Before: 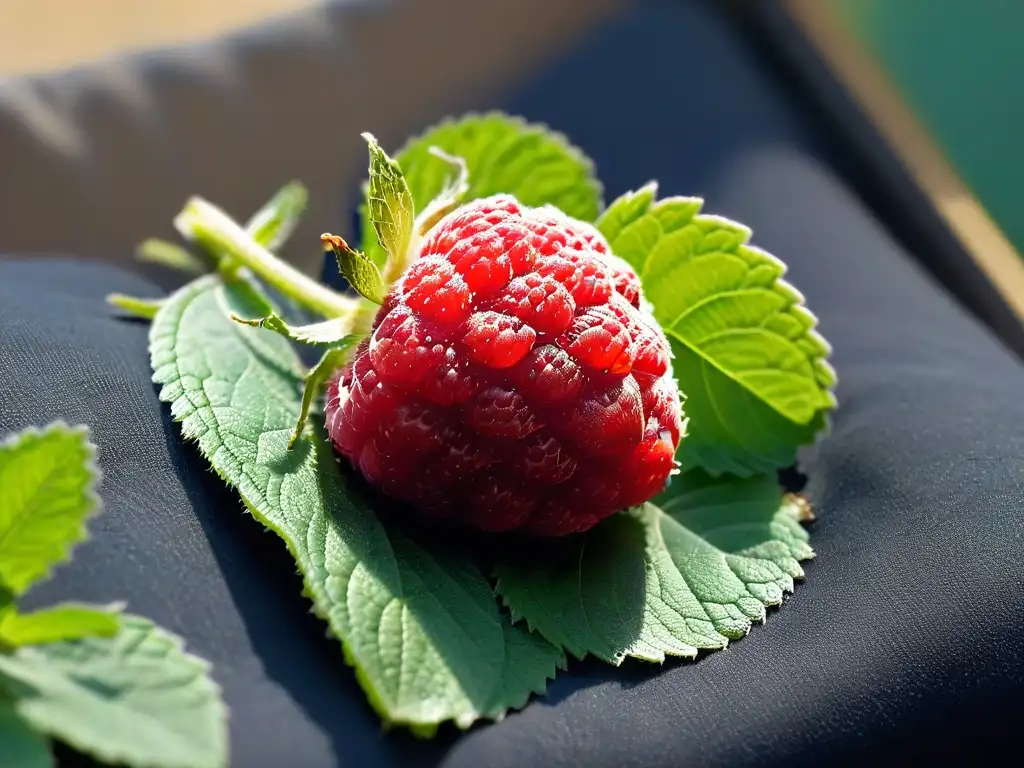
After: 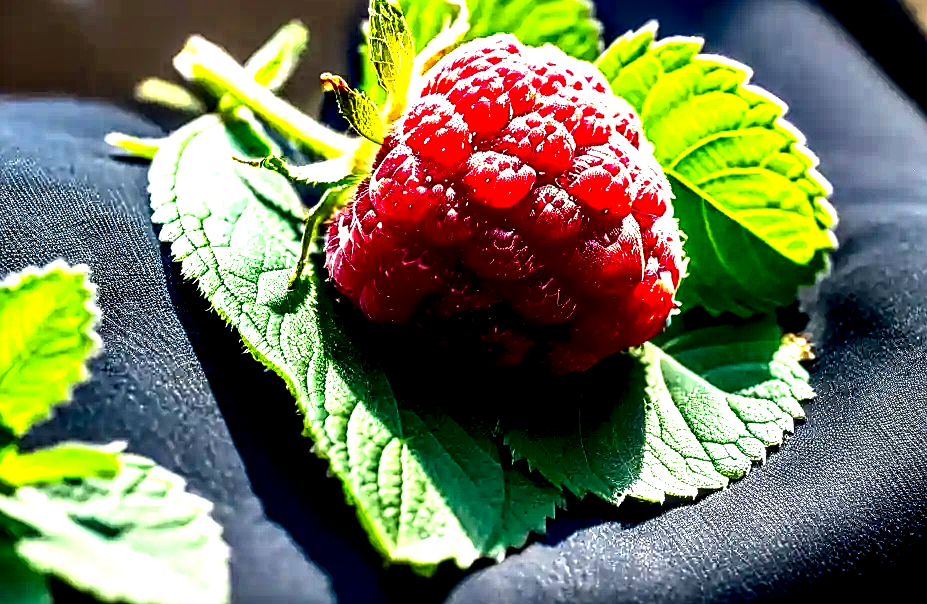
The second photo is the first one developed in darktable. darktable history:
contrast brightness saturation: contrast 0.26, brightness 0.02, saturation 0.87
local contrast: highlights 115%, shadows 42%, detail 293%
crop: top 20.916%, right 9.437%, bottom 0.316%
sharpen: on, module defaults
